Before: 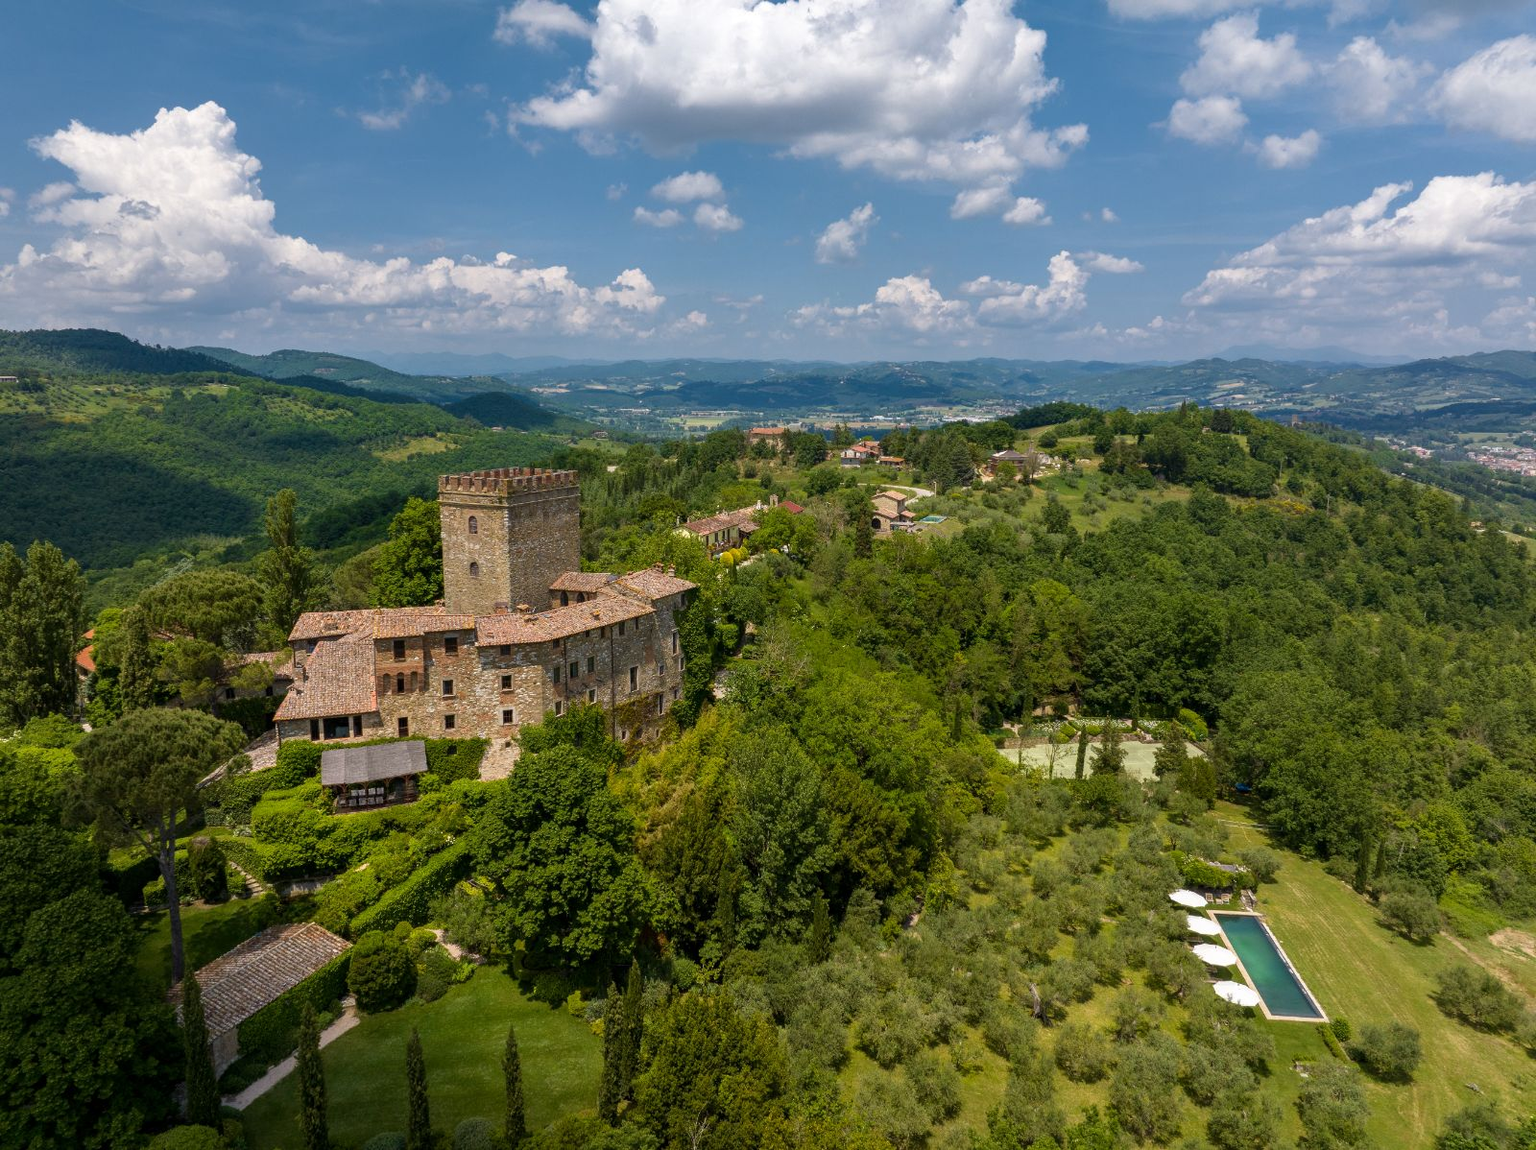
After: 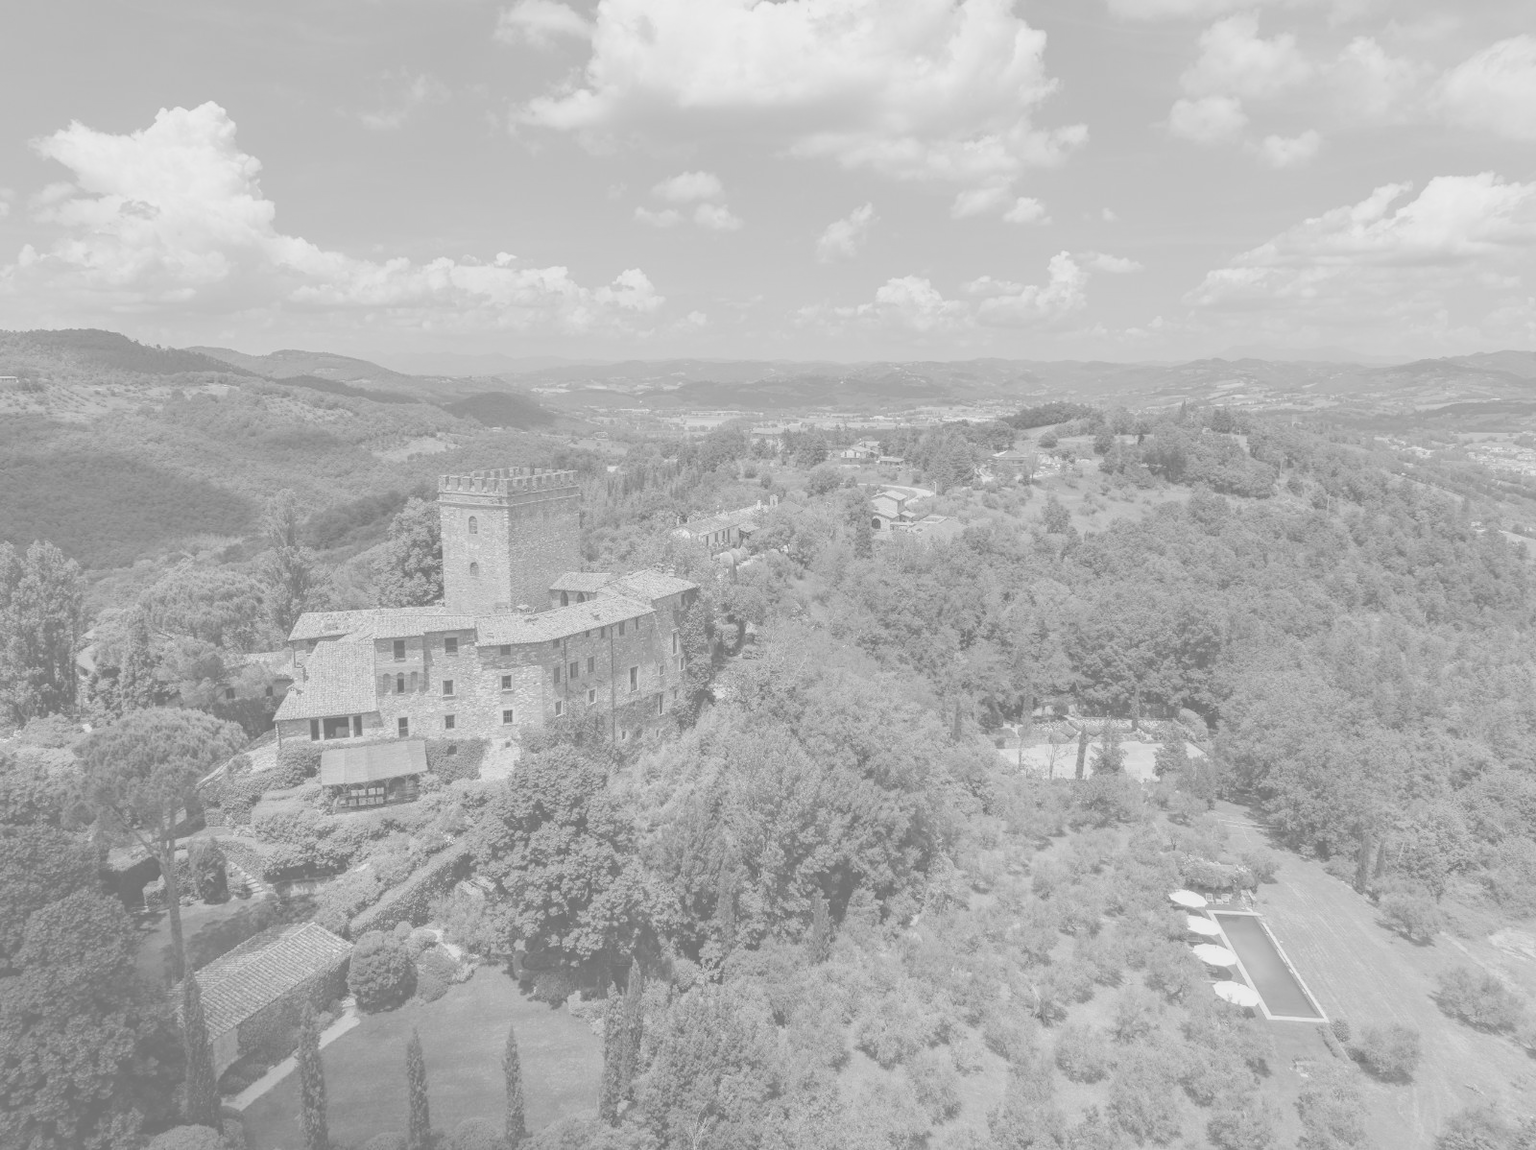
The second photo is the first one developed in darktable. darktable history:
contrast brightness saturation: contrast -0.32, brightness 0.75, saturation -0.78
monochrome: on, module defaults
